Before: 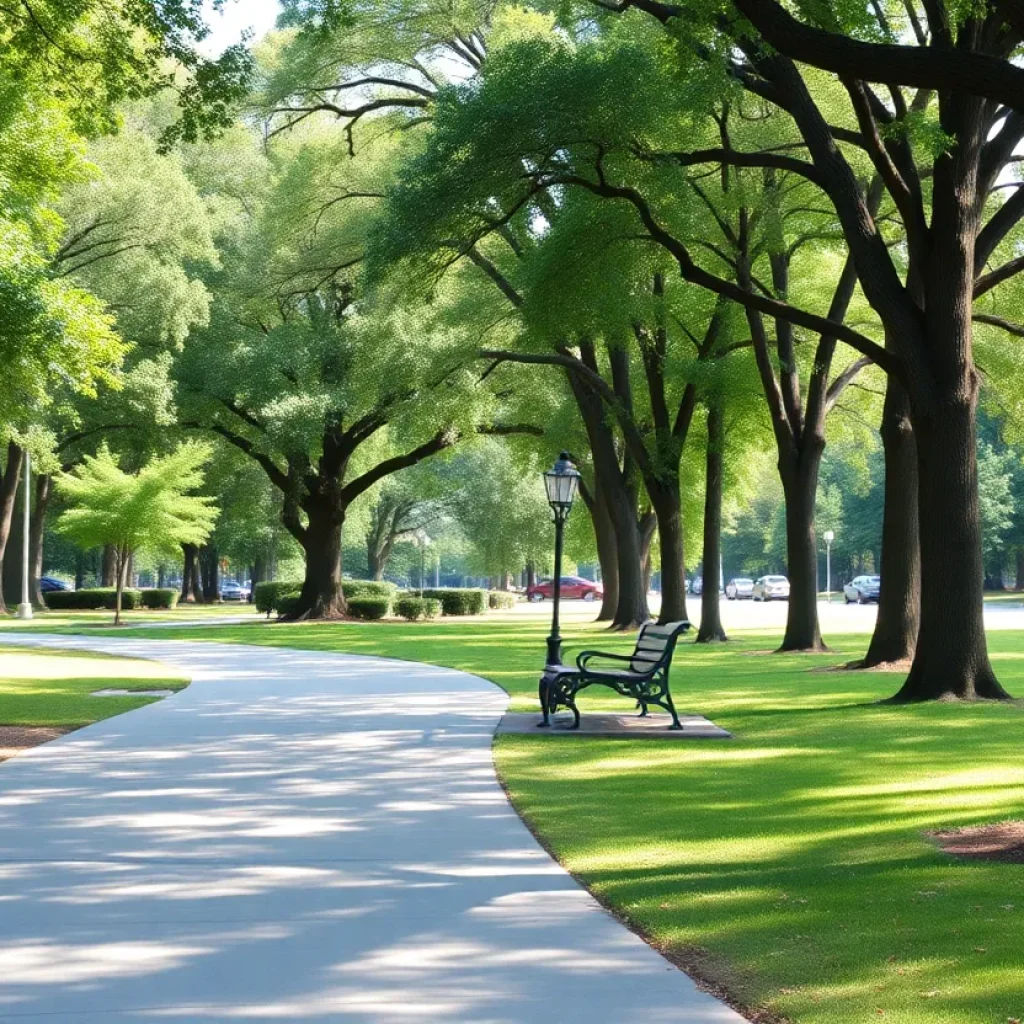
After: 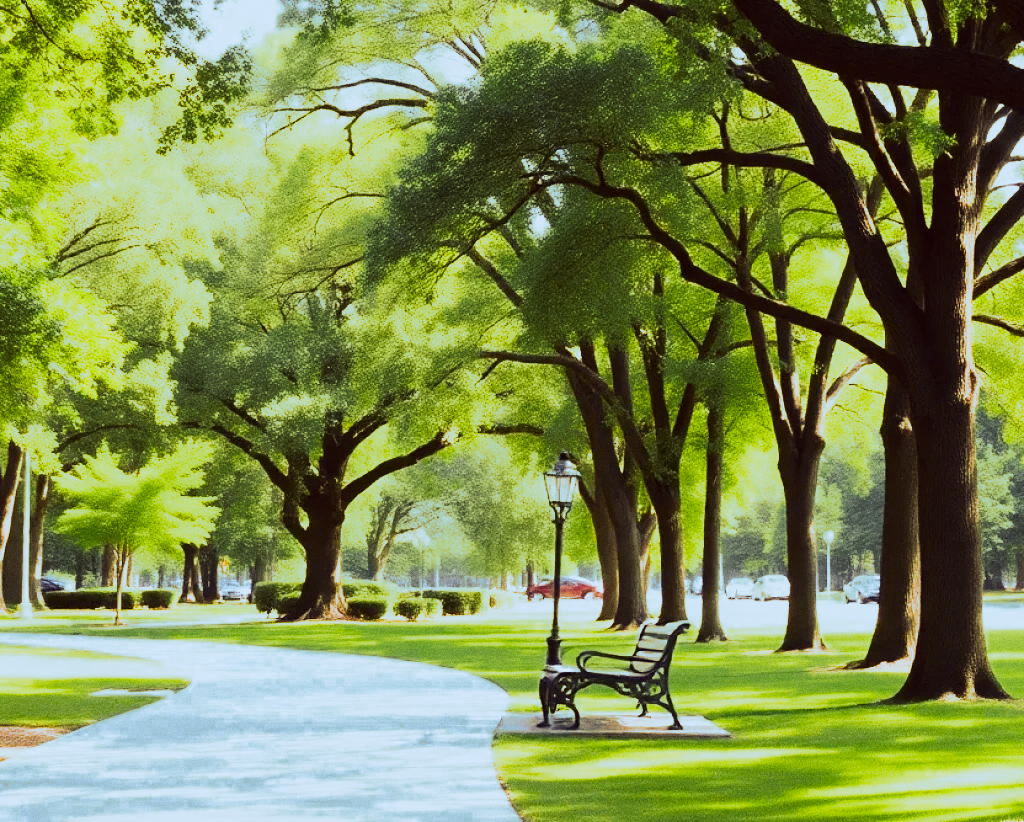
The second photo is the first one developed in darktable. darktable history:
color correction: highlights a* -0.482, highlights b* 40, shadows a* 9.8, shadows b* -0.161
tone curve: curves: ch0 [(0, 0) (0.003, 0.003) (0.011, 0.011) (0.025, 0.024) (0.044, 0.043) (0.069, 0.067) (0.1, 0.096) (0.136, 0.131) (0.177, 0.171) (0.224, 0.217) (0.277, 0.268) (0.335, 0.324) (0.399, 0.386) (0.468, 0.453) (0.543, 0.547) (0.623, 0.626) (0.709, 0.712) (0.801, 0.802) (0.898, 0.898) (1, 1)], preserve colors none
base curve: curves: ch0 [(0, 0) (0.018, 0.026) (0.143, 0.37) (0.33, 0.731) (0.458, 0.853) (0.735, 0.965) (0.905, 0.986) (1, 1)]
tone equalizer: -8 EV -0.417 EV, -7 EV -0.389 EV, -6 EV -0.333 EV, -5 EV -0.222 EV, -3 EV 0.222 EV, -2 EV 0.333 EV, -1 EV 0.389 EV, +0 EV 0.417 EV, edges refinement/feathering 500, mask exposure compensation -1.57 EV, preserve details no
split-toning: shadows › hue 351.18°, shadows › saturation 0.86, highlights › hue 218.82°, highlights › saturation 0.73, balance -19.167
crop: bottom 19.644%
color zones: curves: ch0 [(0.035, 0.242) (0.25, 0.5) (0.384, 0.214) (0.488, 0.255) (0.75, 0.5)]; ch1 [(0.063, 0.379) (0.25, 0.5) (0.354, 0.201) (0.489, 0.085) (0.729, 0.271)]; ch2 [(0.25, 0.5) (0.38, 0.517) (0.442, 0.51) (0.735, 0.456)]
grain: coarseness 7.08 ISO, strength 21.67%, mid-tones bias 59.58%
